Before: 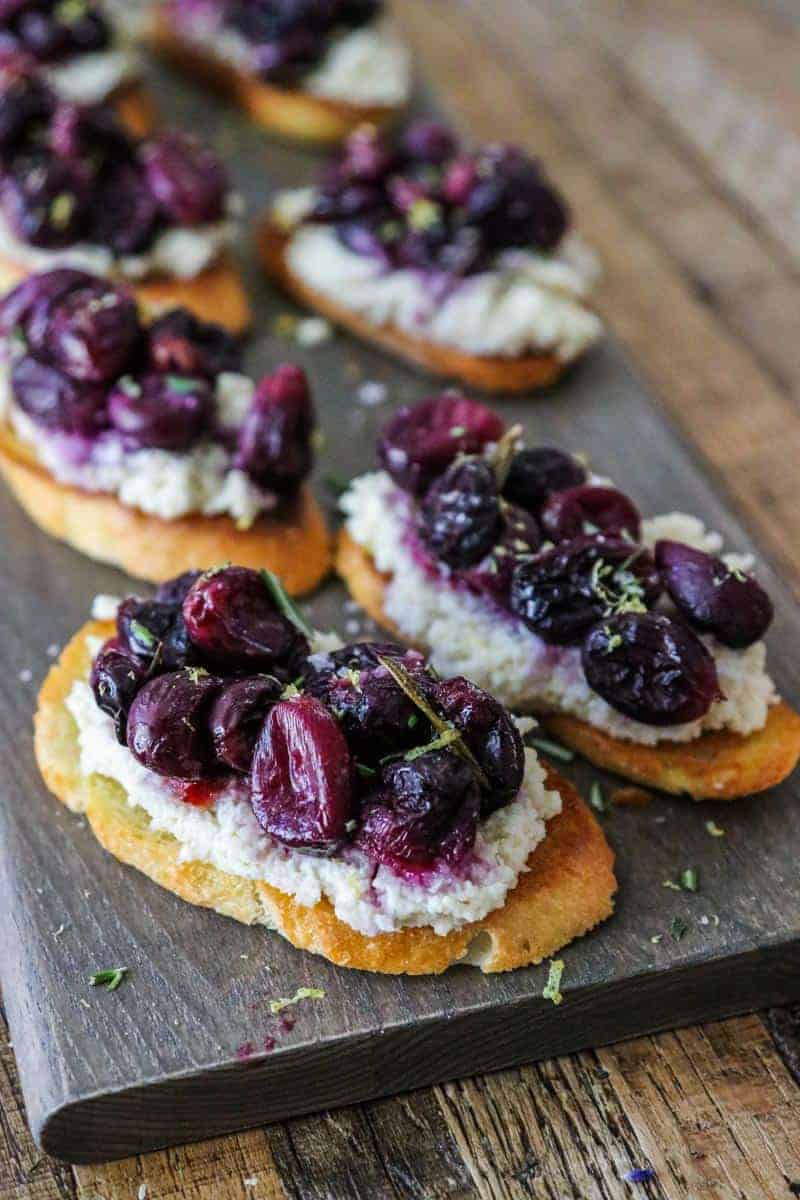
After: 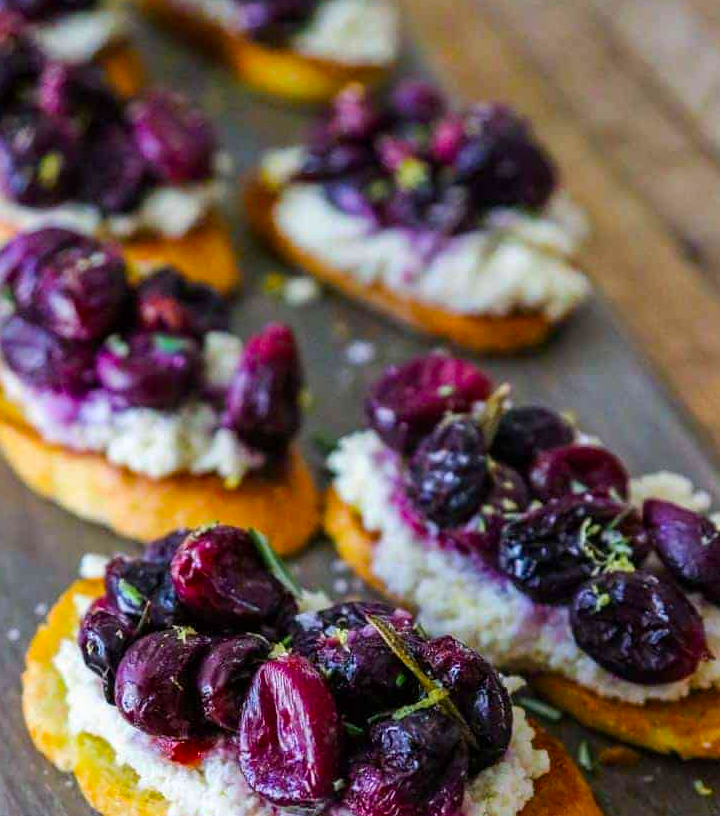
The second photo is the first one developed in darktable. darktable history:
crop: left 1.509%, top 3.452%, right 7.696%, bottom 28.452%
color balance rgb: linear chroma grading › global chroma 15%, perceptual saturation grading › global saturation 30%
